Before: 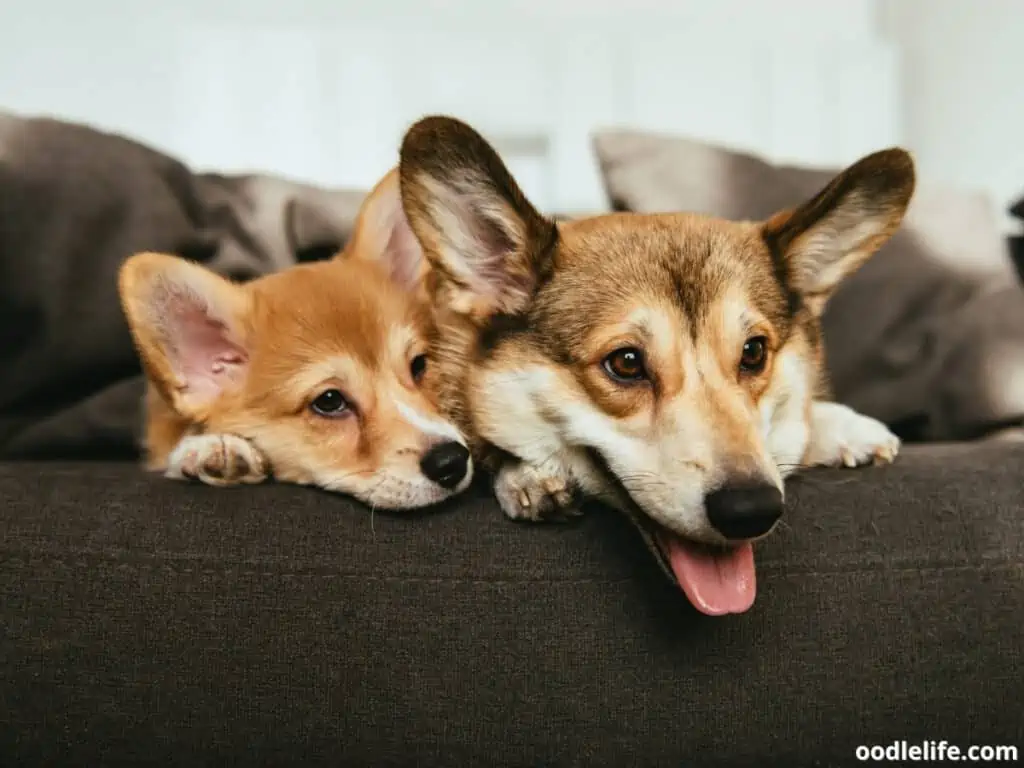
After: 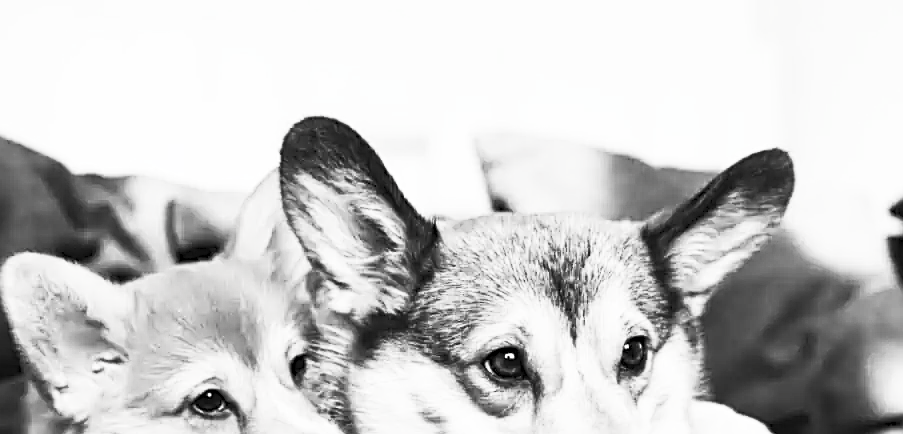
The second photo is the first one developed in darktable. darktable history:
haze removal: compatibility mode true, adaptive false
exposure: exposure 0.128 EV, compensate highlight preservation false
crop and rotate: left 11.755%, bottom 43.469%
sharpen: radius 2.536, amount 0.622
contrast brightness saturation: contrast 0.525, brightness 0.471, saturation -0.992
